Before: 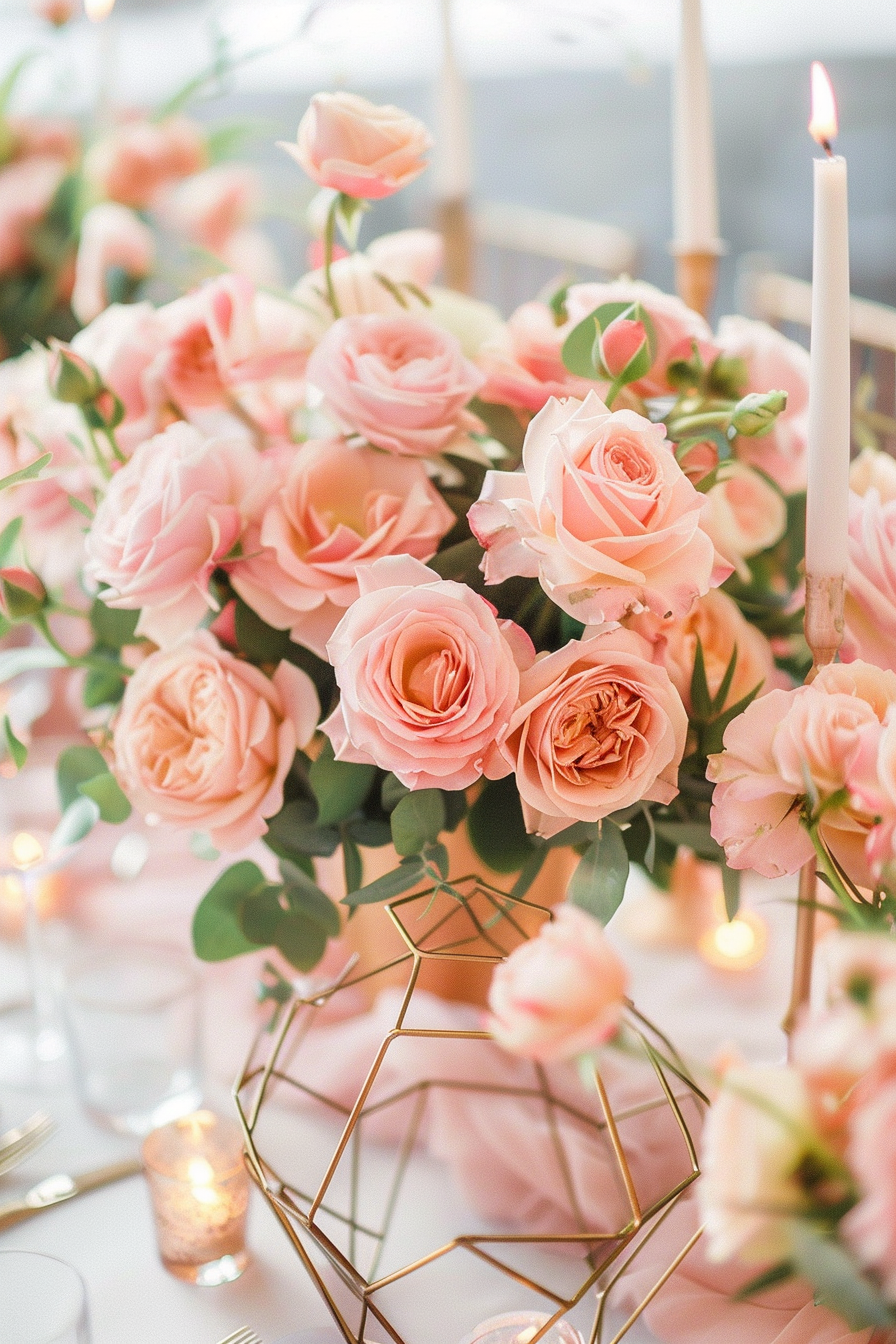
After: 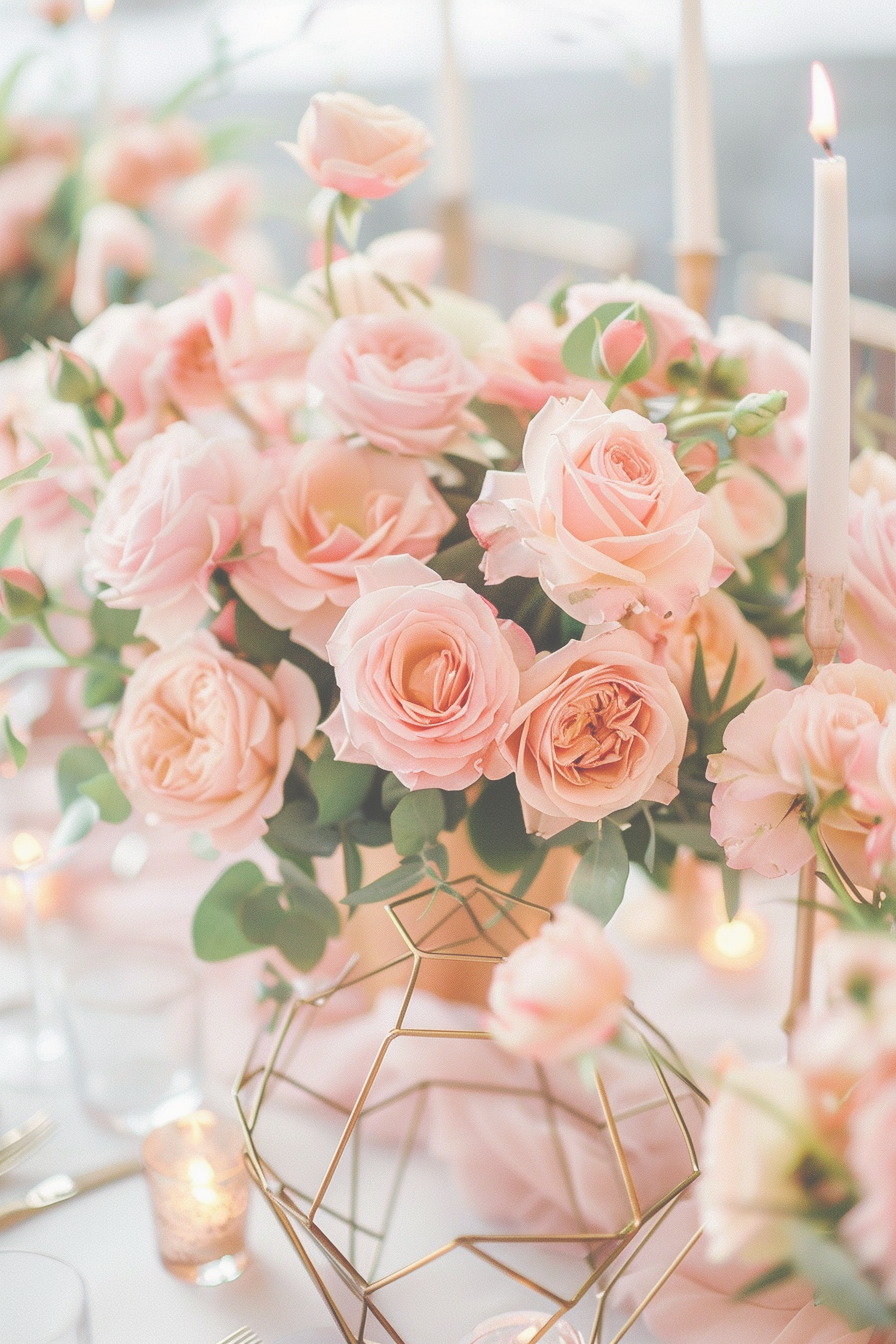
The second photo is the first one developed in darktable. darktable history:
exposure: black level correction -0.06, exposure -0.049 EV, compensate highlight preservation false
base curve: curves: ch0 [(0, 0.024) (0.055, 0.065) (0.121, 0.166) (0.236, 0.319) (0.693, 0.726) (1, 1)], preserve colors none
